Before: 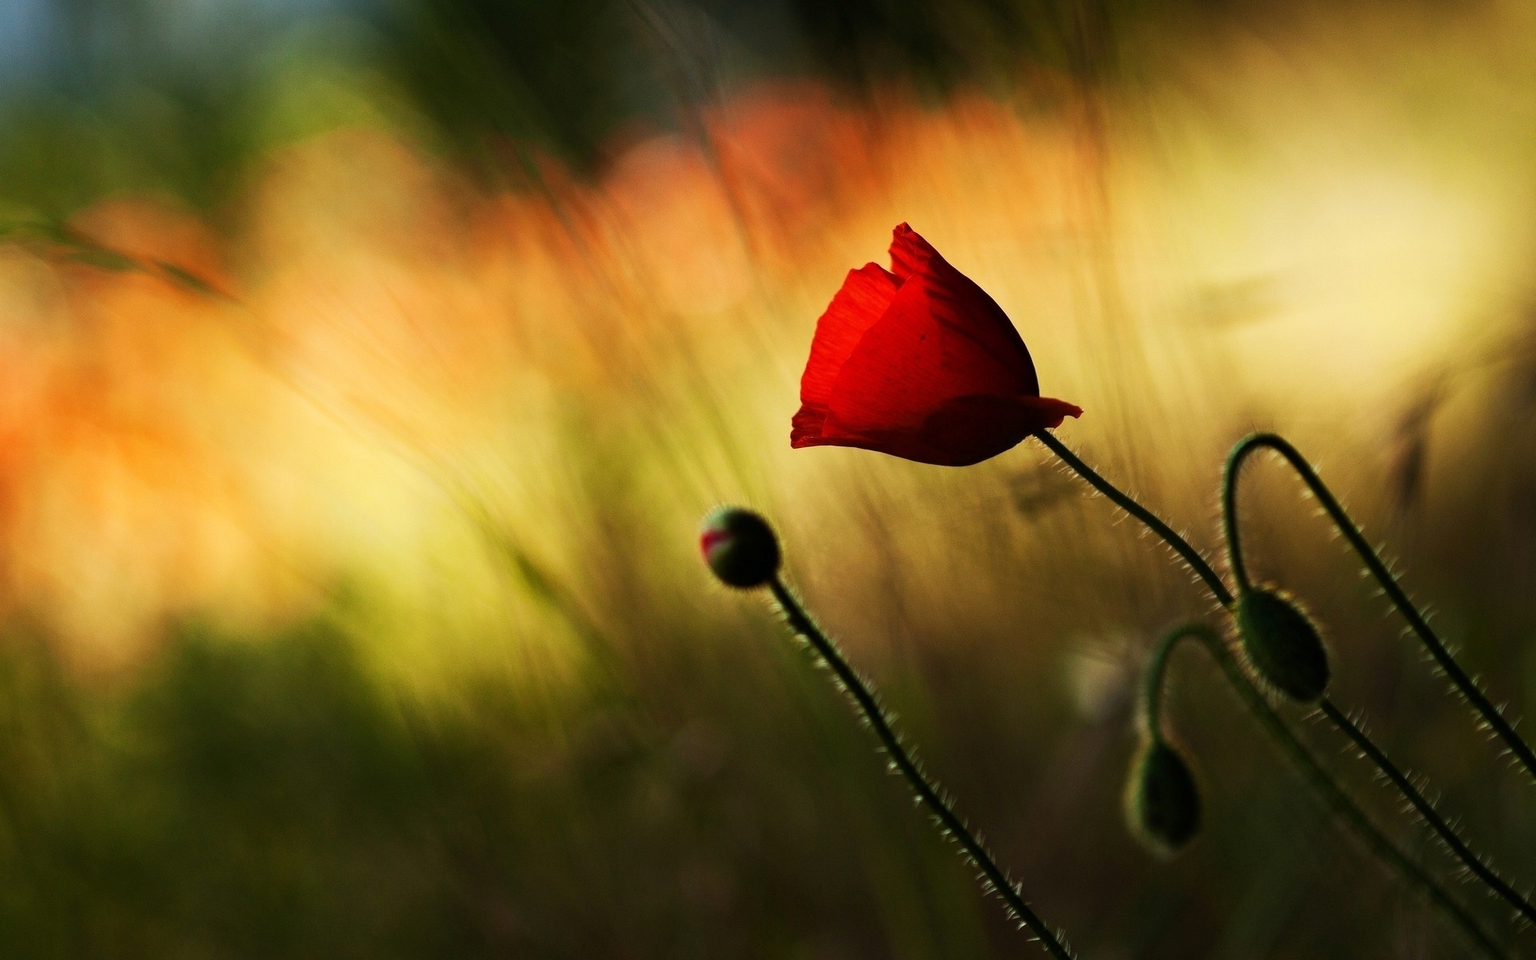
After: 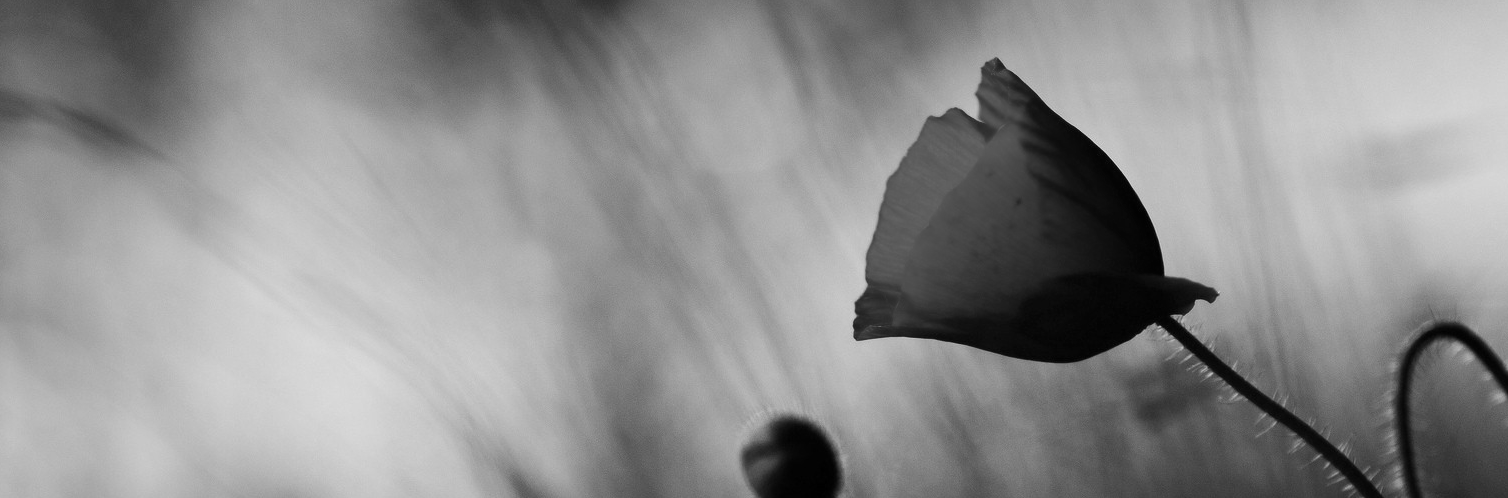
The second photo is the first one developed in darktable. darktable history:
monochrome: a 32, b 64, size 2.3
exposure: compensate highlight preservation false
white balance: red 0.766, blue 1.537
crop: left 7.036%, top 18.398%, right 14.379%, bottom 40.043%
